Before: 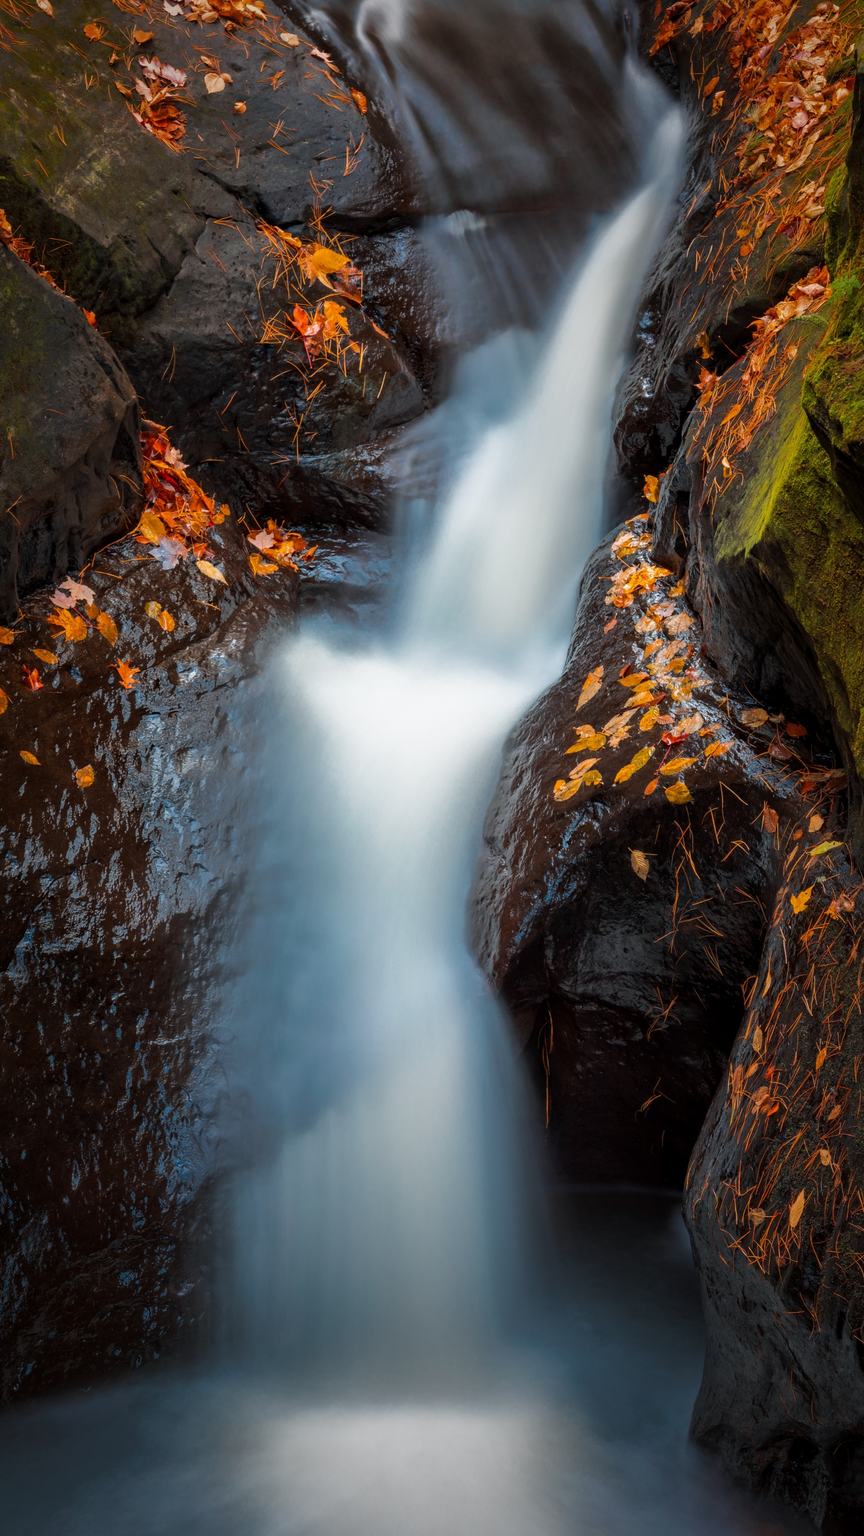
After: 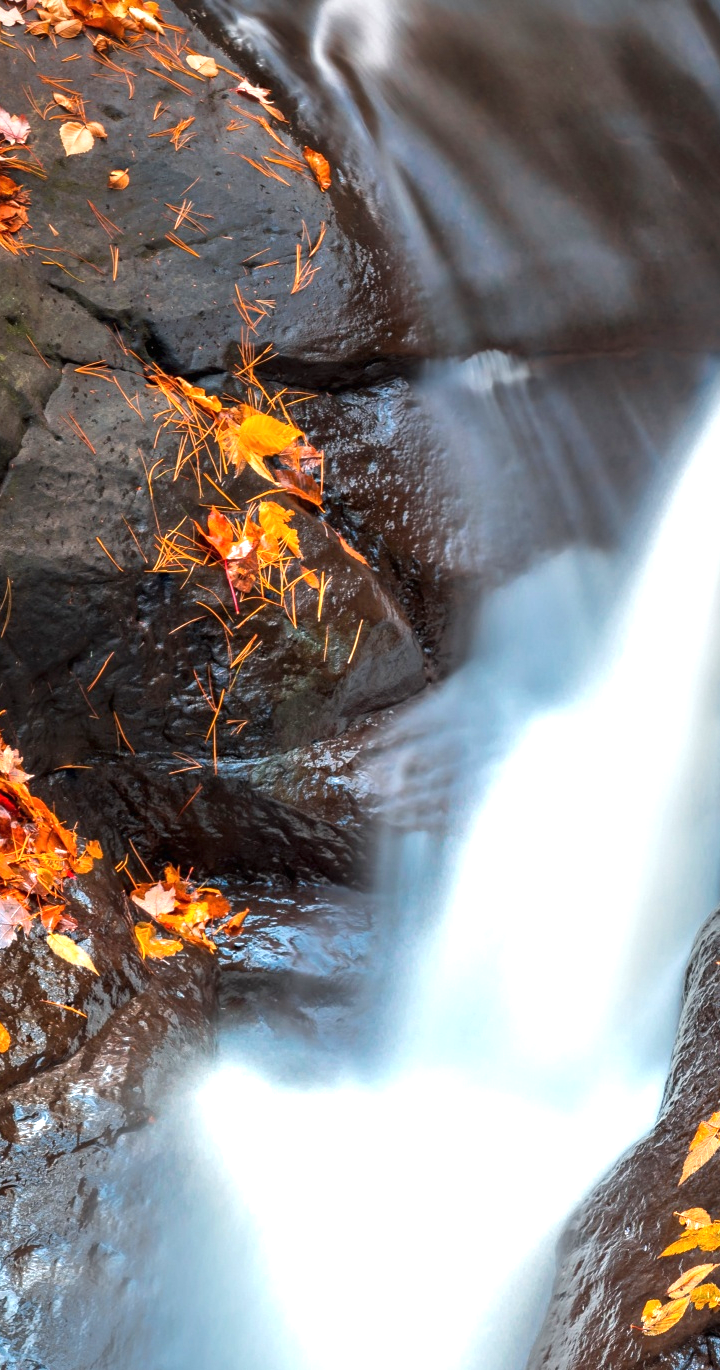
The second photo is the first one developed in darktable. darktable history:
tone equalizer: on, module defaults
crop: left 19.556%, right 30.401%, bottom 46.458%
exposure: black level correction 0, exposure 1.1 EV, compensate highlight preservation false
